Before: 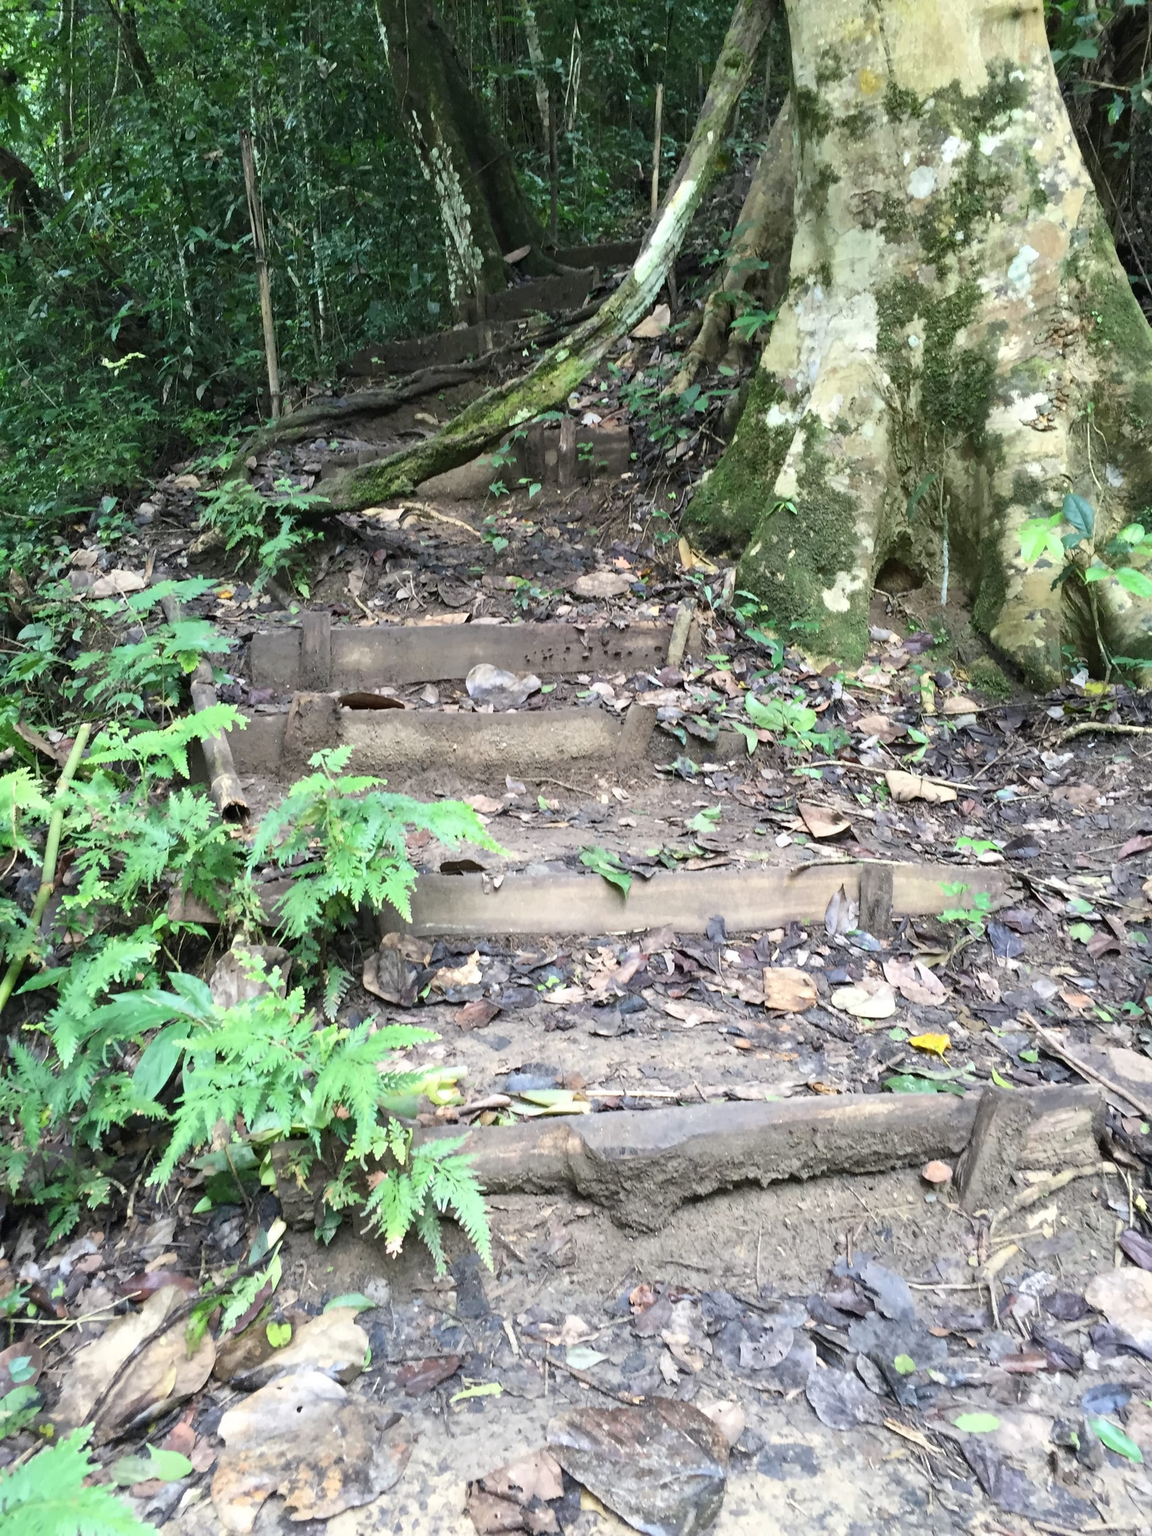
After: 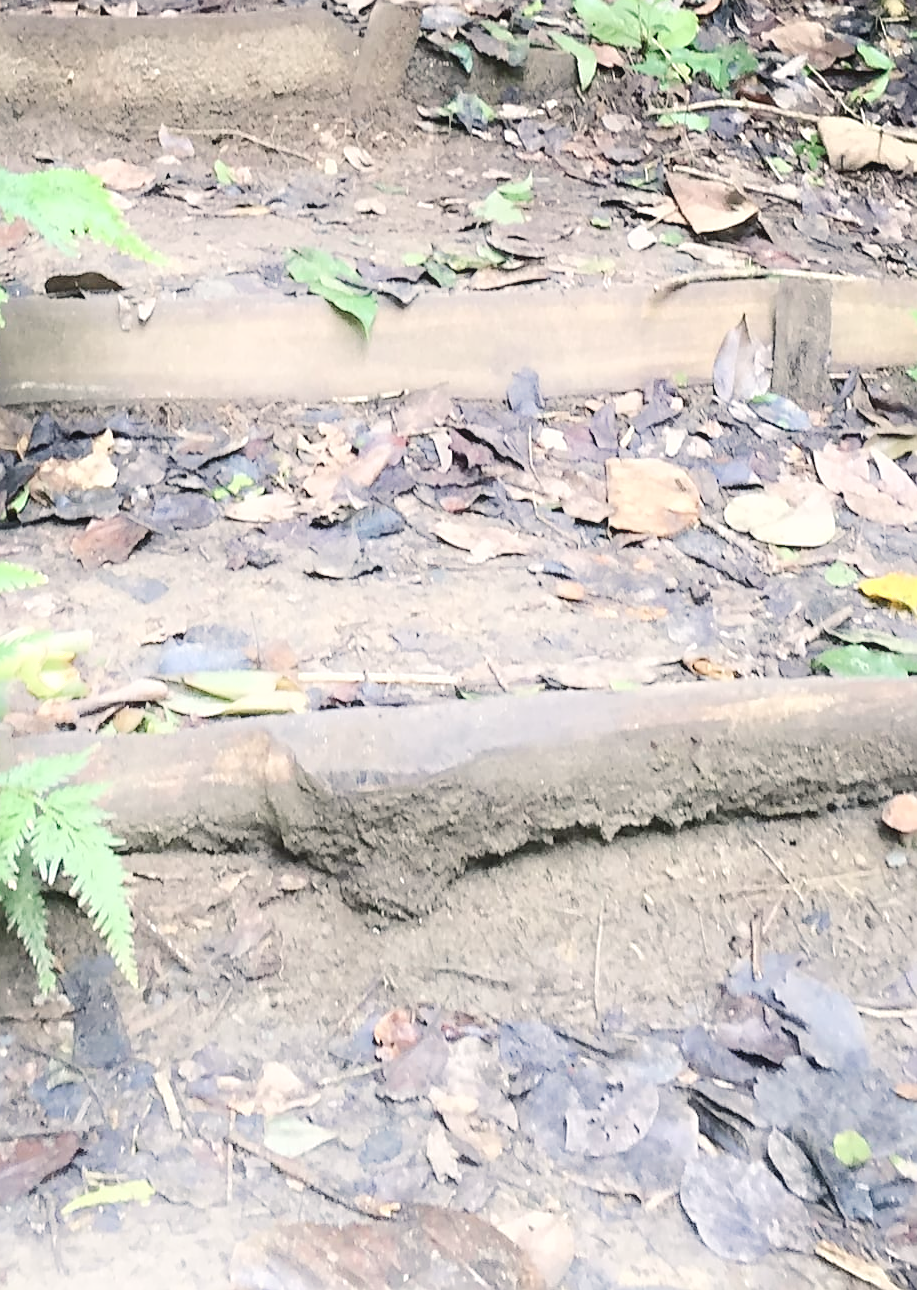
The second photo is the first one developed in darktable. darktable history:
crop: left 35.976%, top 45.819%, right 18.162%, bottom 5.807%
sharpen: on, module defaults
color balance rgb: shadows lift › chroma 2%, shadows lift › hue 250°, power › hue 326.4°, highlights gain › chroma 2%, highlights gain › hue 64.8°, global offset › luminance 0.5%, global offset › hue 58.8°, perceptual saturation grading › highlights -25%, perceptual saturation grading › shadows 30%, global vibrance 15%
shadows and highlights: shadows -21.3, highlights 100, soften with gaussian
